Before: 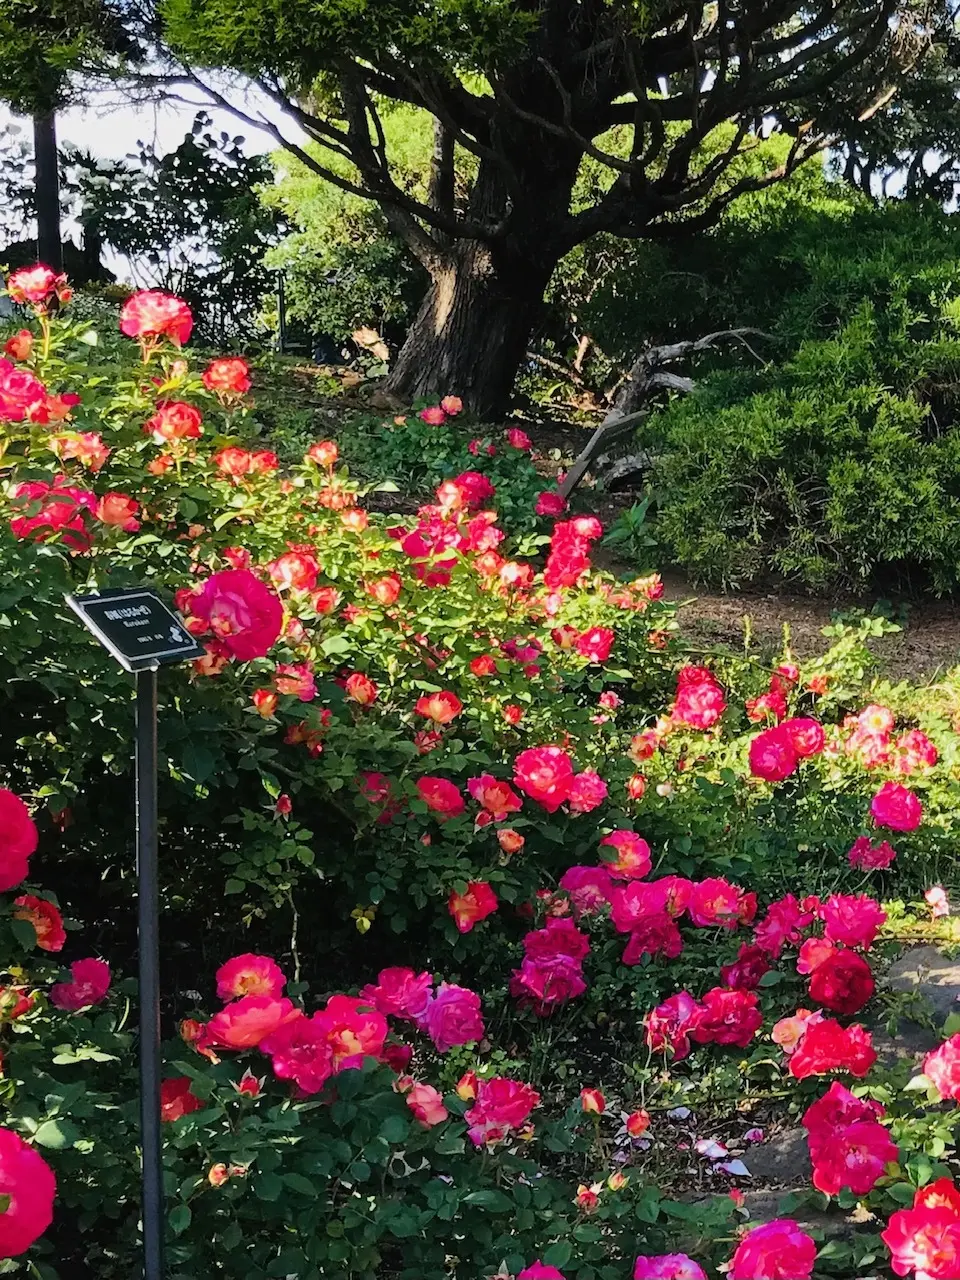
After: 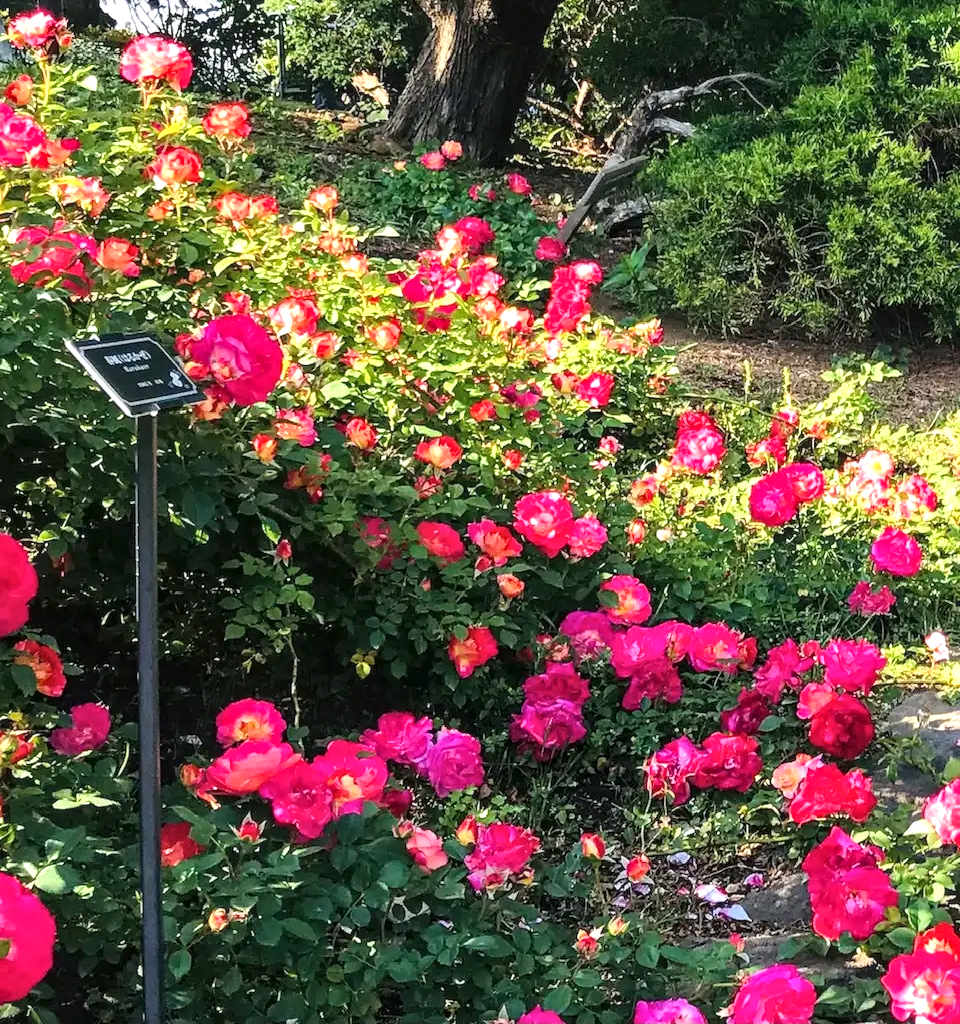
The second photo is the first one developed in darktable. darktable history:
crop and rotate: top 19.998%
local contrast: on, module defaults
exposure: exposure 0.74 EV, compensate highlight preservation false
